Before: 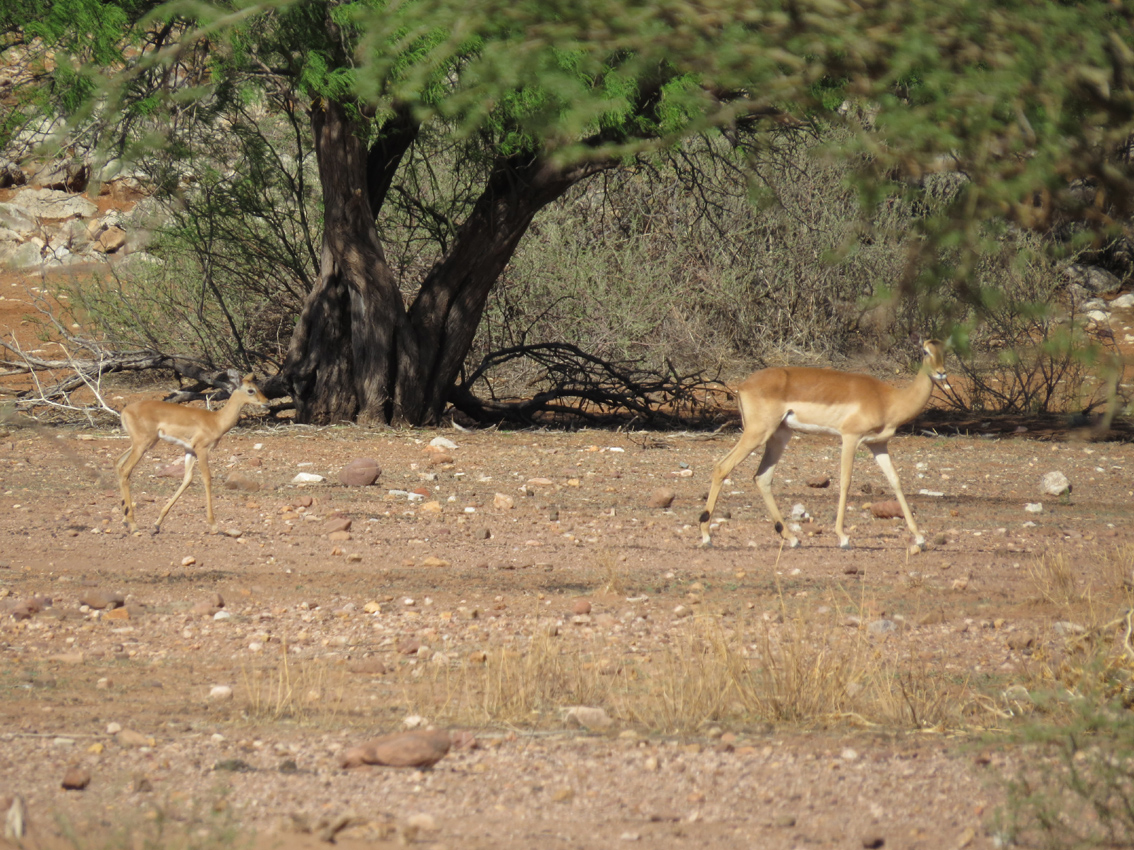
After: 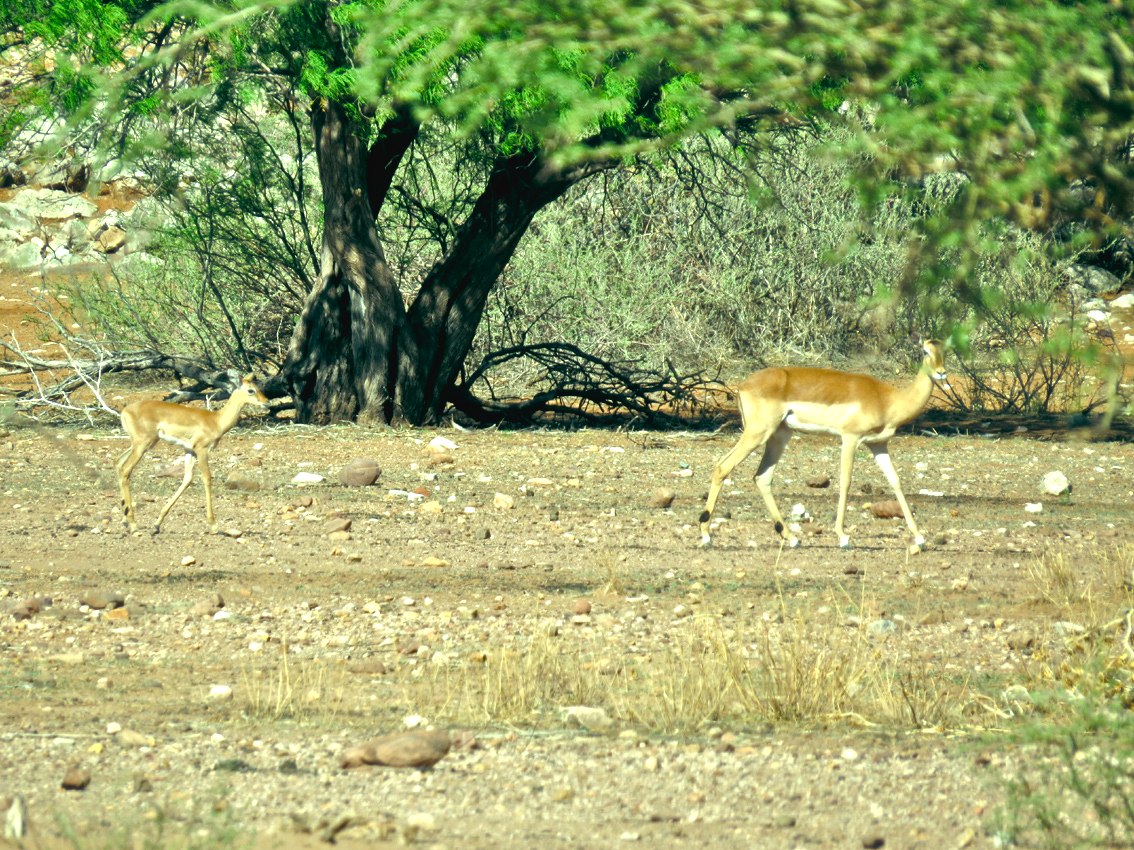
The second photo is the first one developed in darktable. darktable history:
contrast brightness saturation: contrast -0.08, brightness -0.04, saturation -0.11
color balance rgb: shadows lift › luminance -7.7%, shadows lift › chroma 2.13%, shadows lift › hue 165.27°, power › luminance -7.77%, power › chroma 1.1%, power › hue 215.88°, highlights gain › luminance 15.15%, highlights gain › chroma 7%, highlights gain › hue 125.57°, global offset › luminance -0.33%, global offset › chroma 0.11%, global offset › hue 165.27°, perceptual saturation grading › global saturation 24.42%, perceptual saturation grading › highlights -24.42%, perceptual saturation grading › mid-tones 24.42%, perceptual saturation grading › shadows 40%, perceptual brilliance grading › global brilliance -5%, perceptual brilliance grading › highlights 24.42%, perceptual brilliance grading › mid-tones 7%, perceptual brilliance grading › shadows -5%
tone equalizer: -7 EV 0.15 EV, -6 EV 0.6 EV, -5 EV 1.15 EV, -4 EV 1.33 EV, -3 EV 1.15 EV, -2 EV 0.6 EV, -1 EV 0.15 EV, mask exposure compensation -0.5 EV
